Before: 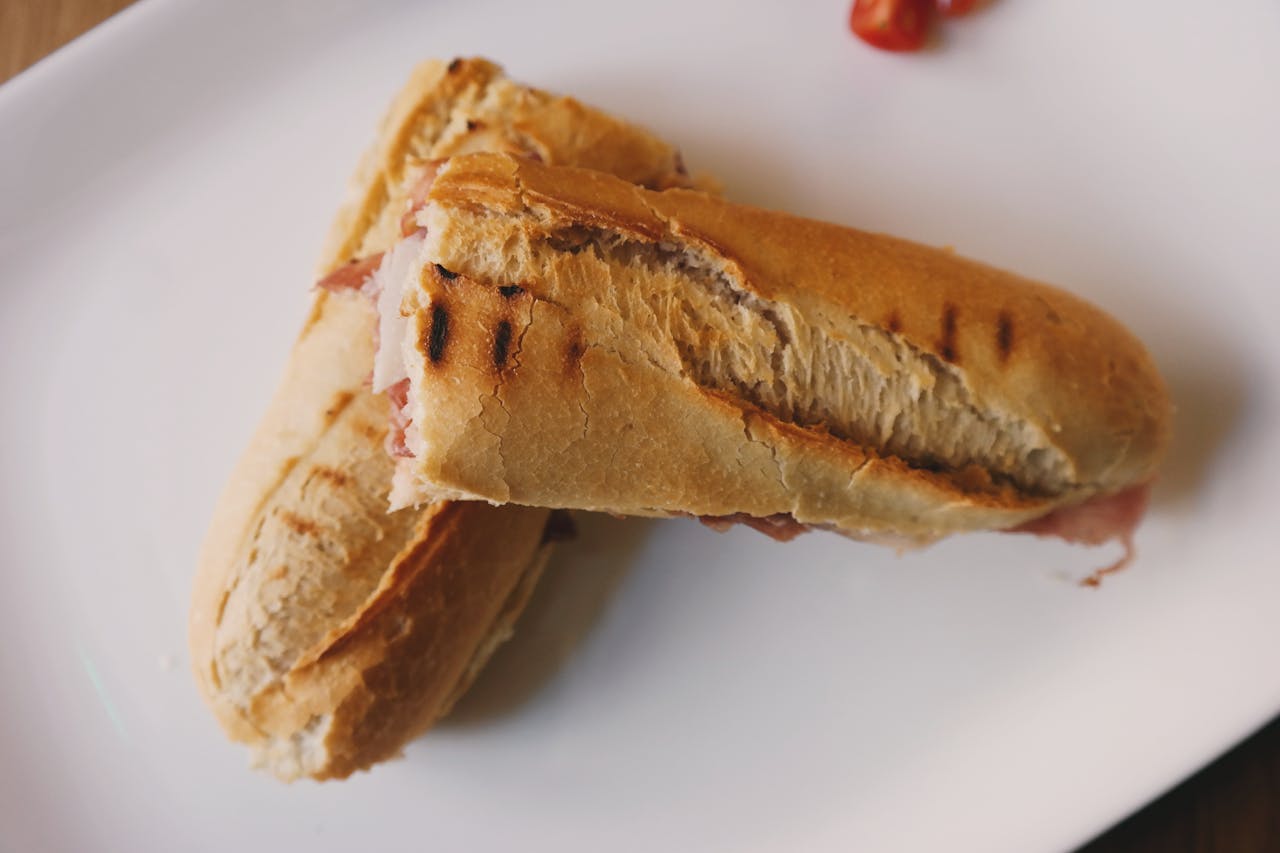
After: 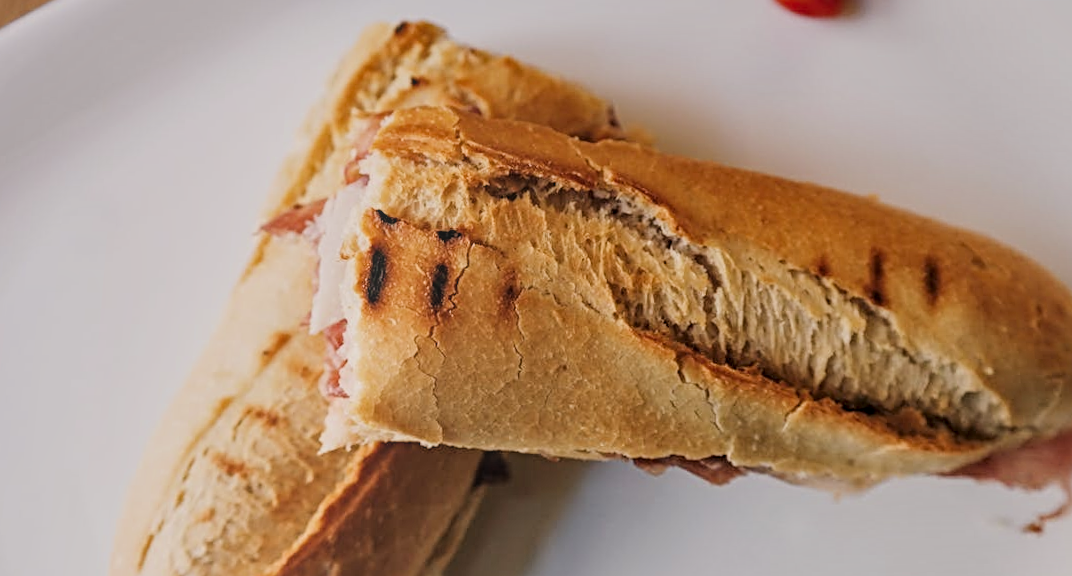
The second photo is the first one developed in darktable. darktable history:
exposure: exposure 0.258 EV, compensate highlight preservation false
local contrast: on, module defaults
shadows and highlights: soften with gaussian
filmic rgb: black relative exposure -7.65 EV, white relative exposure 4.56 EV, hardness 3.61, contrast 1.05
sharpen: radius 4
crop: left 1.509%, top 3.452%, right 7.696%, bottom 28.452%
bloom: size 38%, threshold 95%, strength 30%
rotate and perspective: rotation 0.215°, lens shift (vertical) -0.139, crop left 0.069, crop right 0.939, crop top 0.002, crop bottom 0.996
